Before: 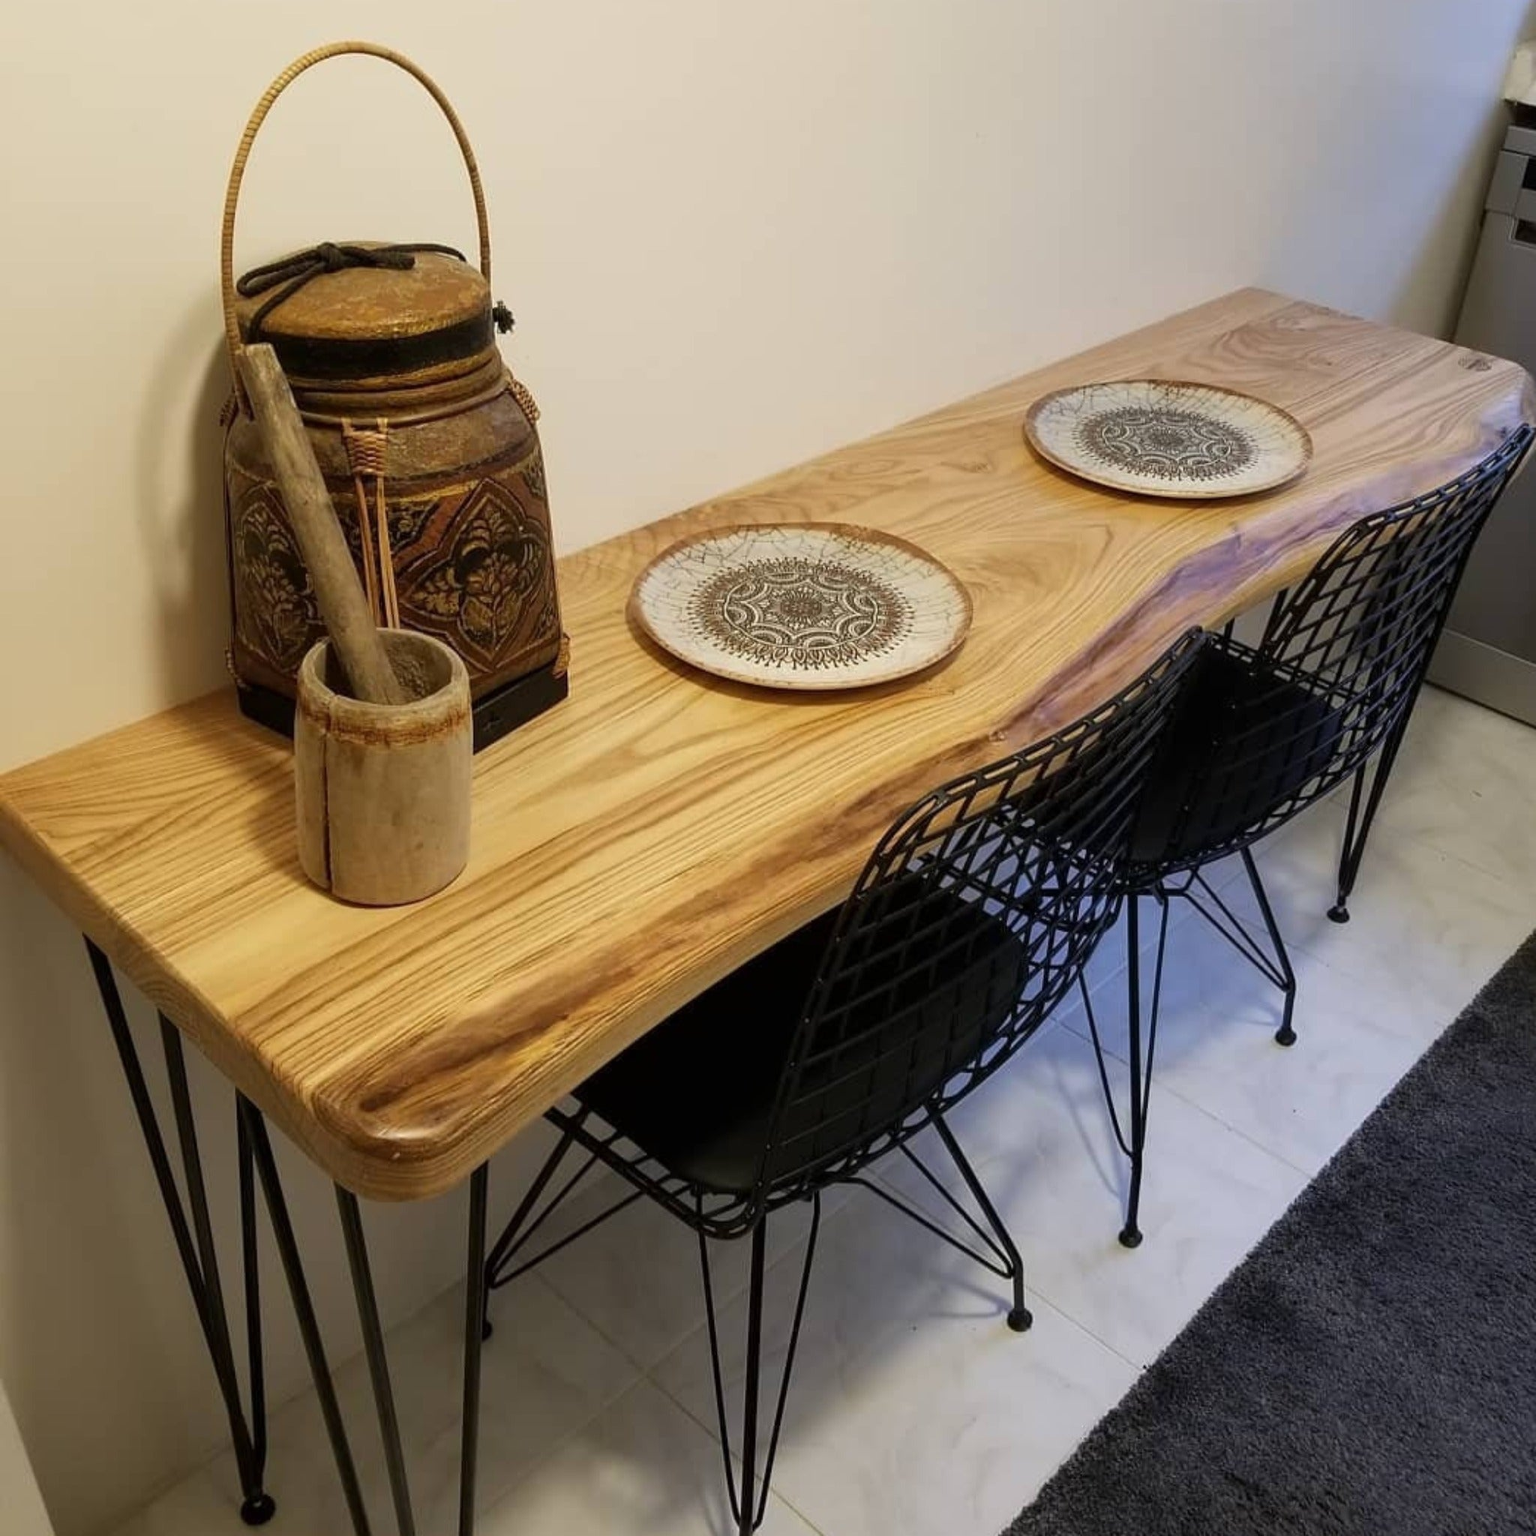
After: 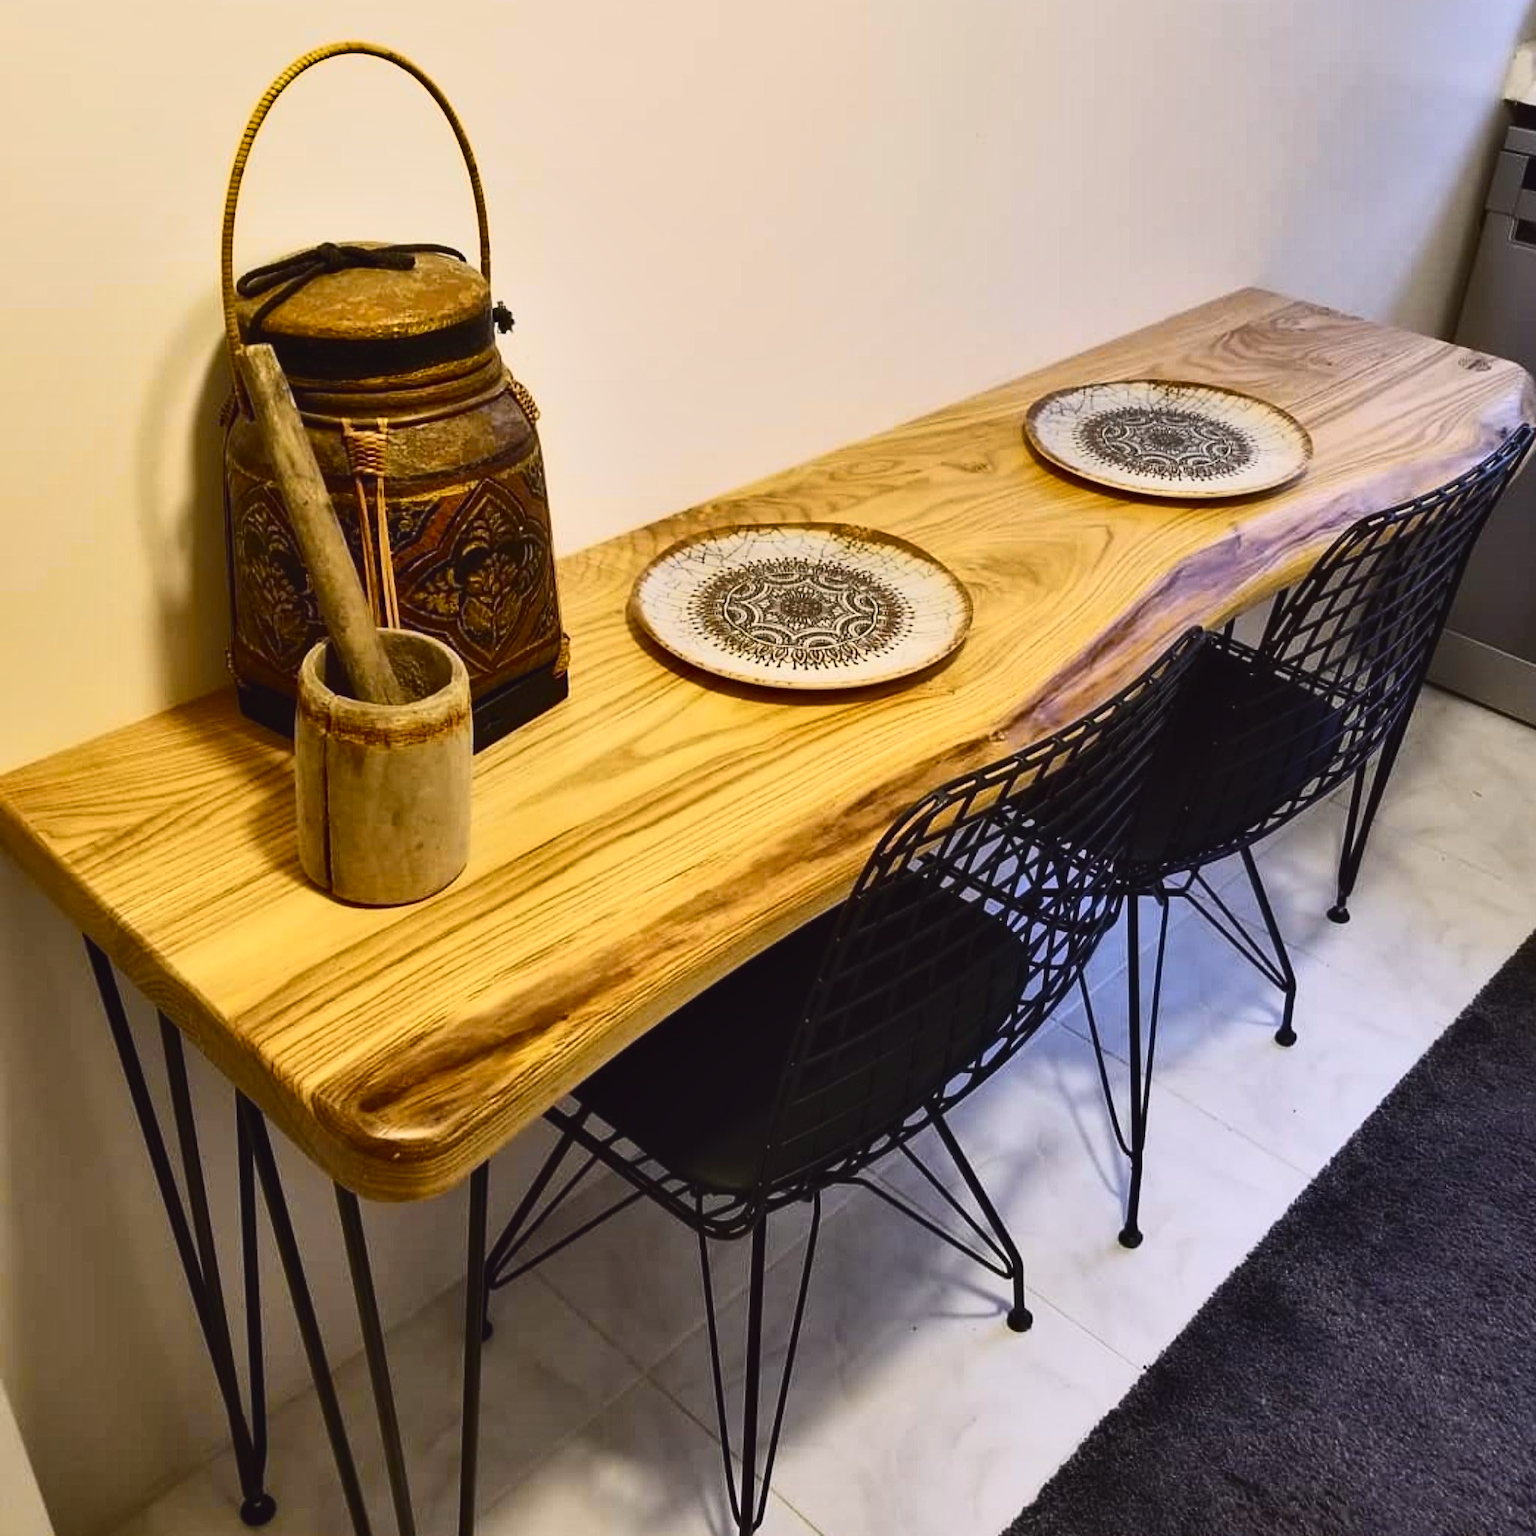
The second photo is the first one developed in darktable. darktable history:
shadows and highlights: low approximation 0.01, soften with gaussian
tone curve: curves: ch0 [(0, 0.031) (0.145, 0.106) (0.319, 0.269) (0.495, 0.544) (0.707, 0.833) (0.859, 0.931) (1, 0.967)]; ch1 [(0, 0) (0.279, 0.218) (0.424, 0.411) (0.495, 0.504) (0.538, 0.55) (0.578, 0.595) (0.707, 0.778) (1, 1)]; ch2 [(0, 0) (0.125, 0.089) (0.353, 0.329) (0.436, 0.432) (0.552, 0.554) (0.615, 0.674) (1, 1)], color space Lab, independent channels, preserve colors none
